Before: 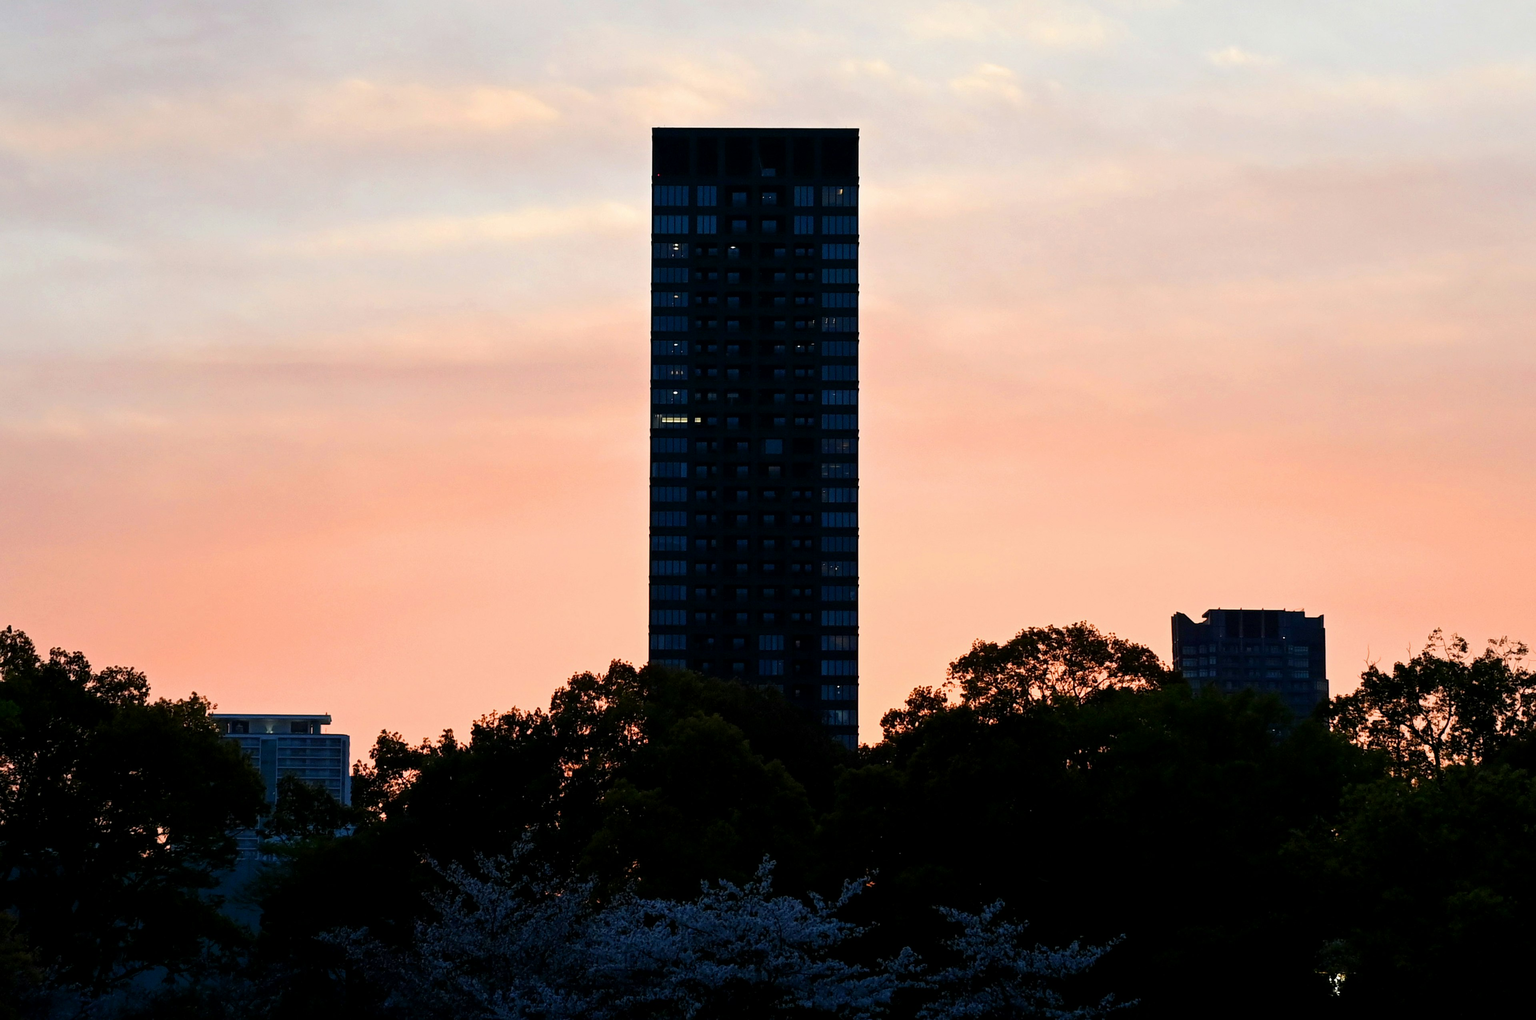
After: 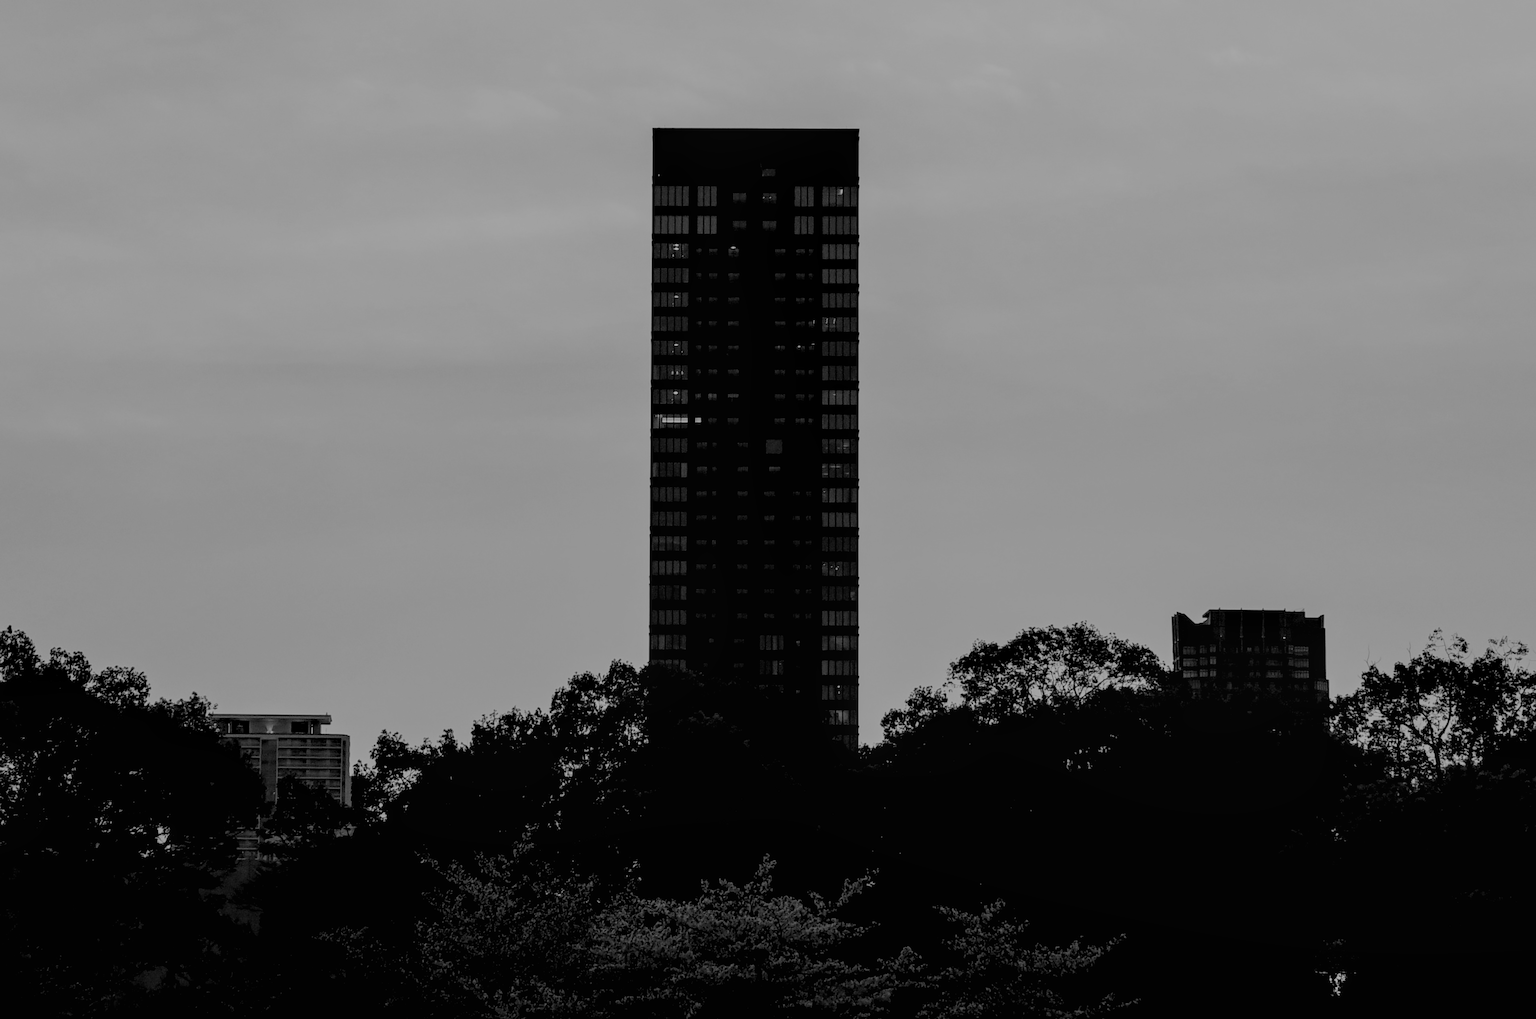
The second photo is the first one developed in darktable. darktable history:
filmic rgb: white relative exposure 8 EV, threshold 3 EV, structure ↔ texture 100%, target black luminance 0%, hardness 2.44, latitude 76.53%, contrast 0.562, shadows ↔ highlights balance 0%, preserve chrominance no, color science v4 (2020), iterations of high-quality reconstruction 10, type of noise poissonian, enable highlight reconstruction true
local contrast: on, module defaults
monochrome: on, module defaults
levels: levels [0.026, 0.507, 0.987]
